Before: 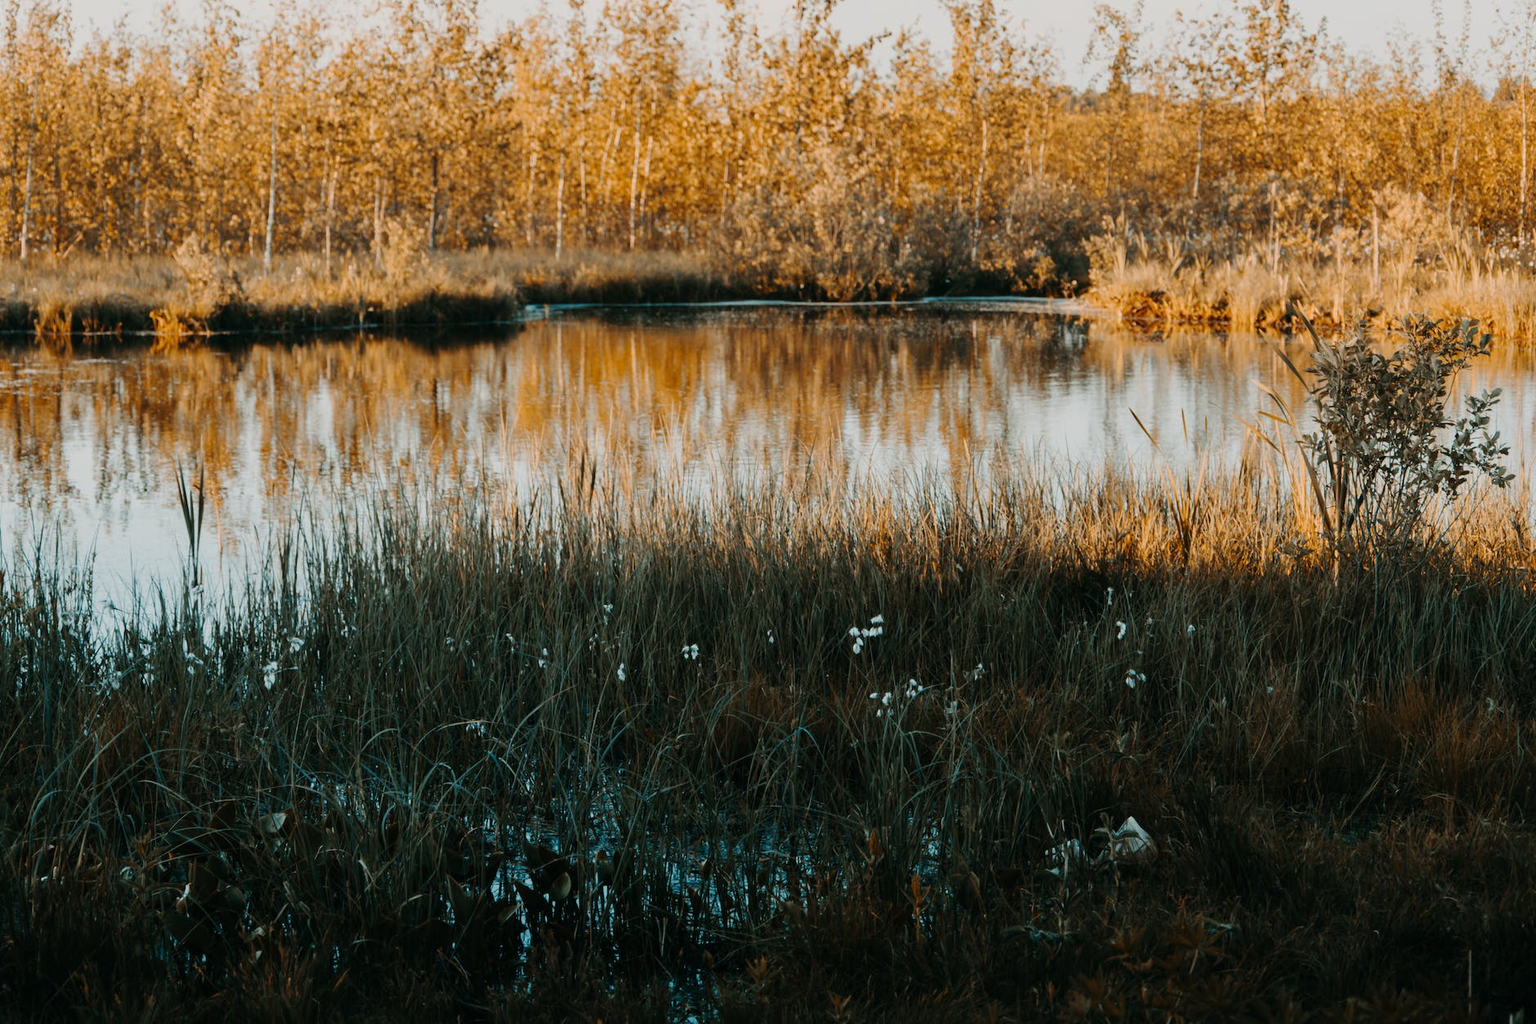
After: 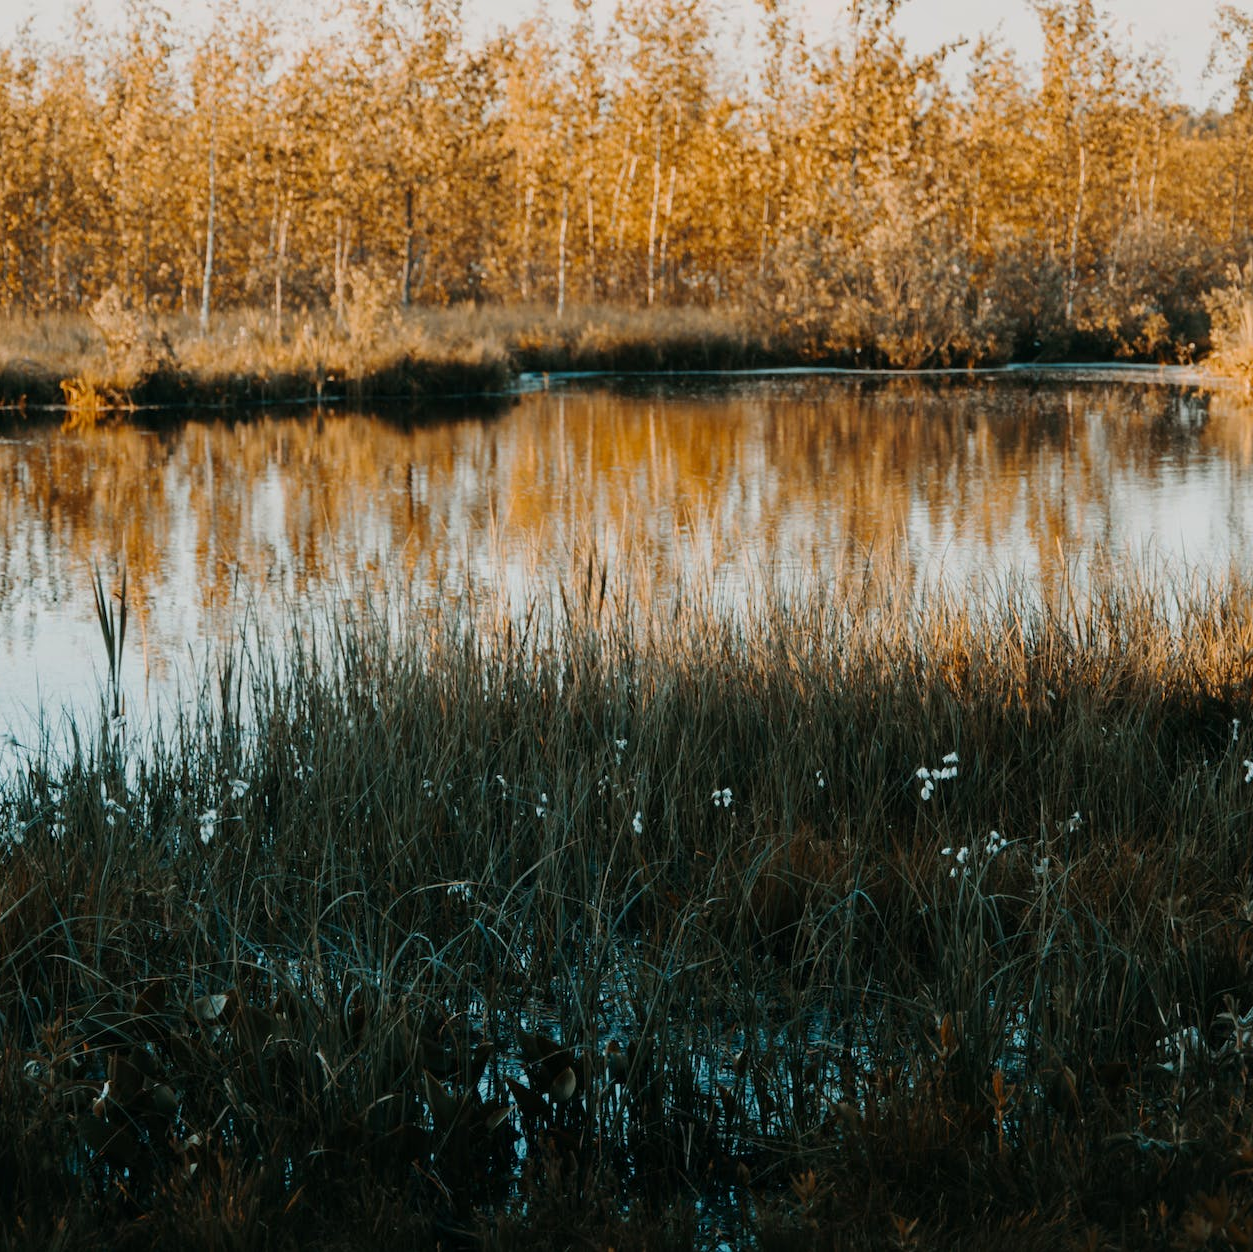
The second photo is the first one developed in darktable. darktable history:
crop and rotate: left 6.617%, right 26.717%
tone equalizer: on, module defaults
